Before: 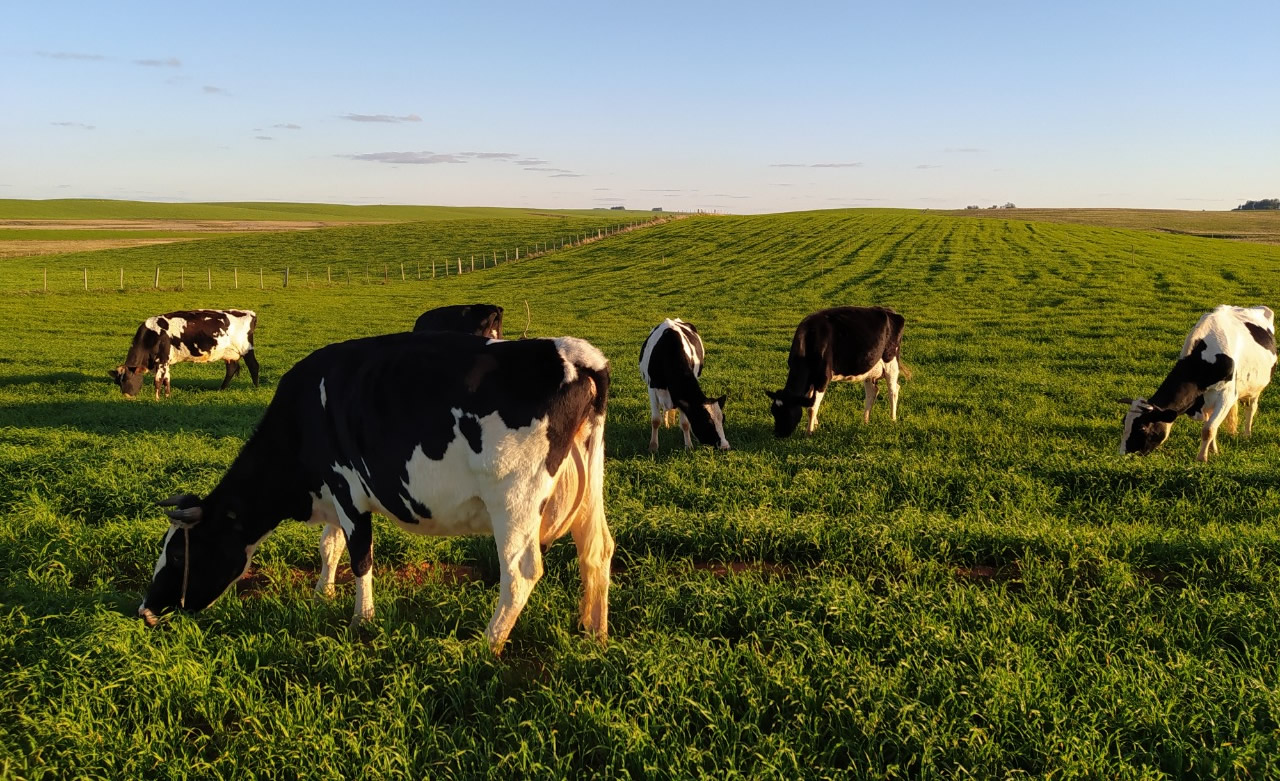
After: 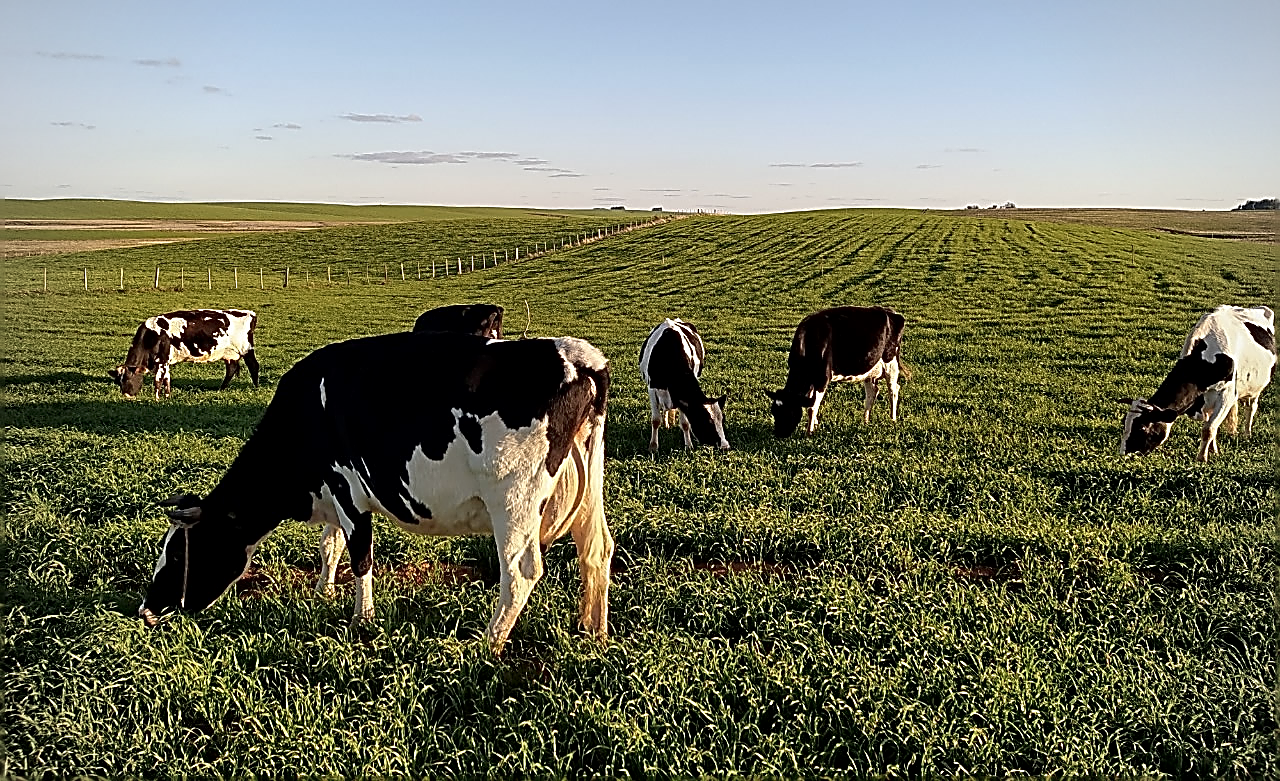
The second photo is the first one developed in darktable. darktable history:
contrast brightness saturation: contrast 0.064, brightness -0.005, saturation -0.222
vignetting: fall-off start 79.88%, brightness -0.274
exposure: black level correction 0.004, exposure 0.016 EV, compensate highlight preservation false
sharpen: amount 1.994
